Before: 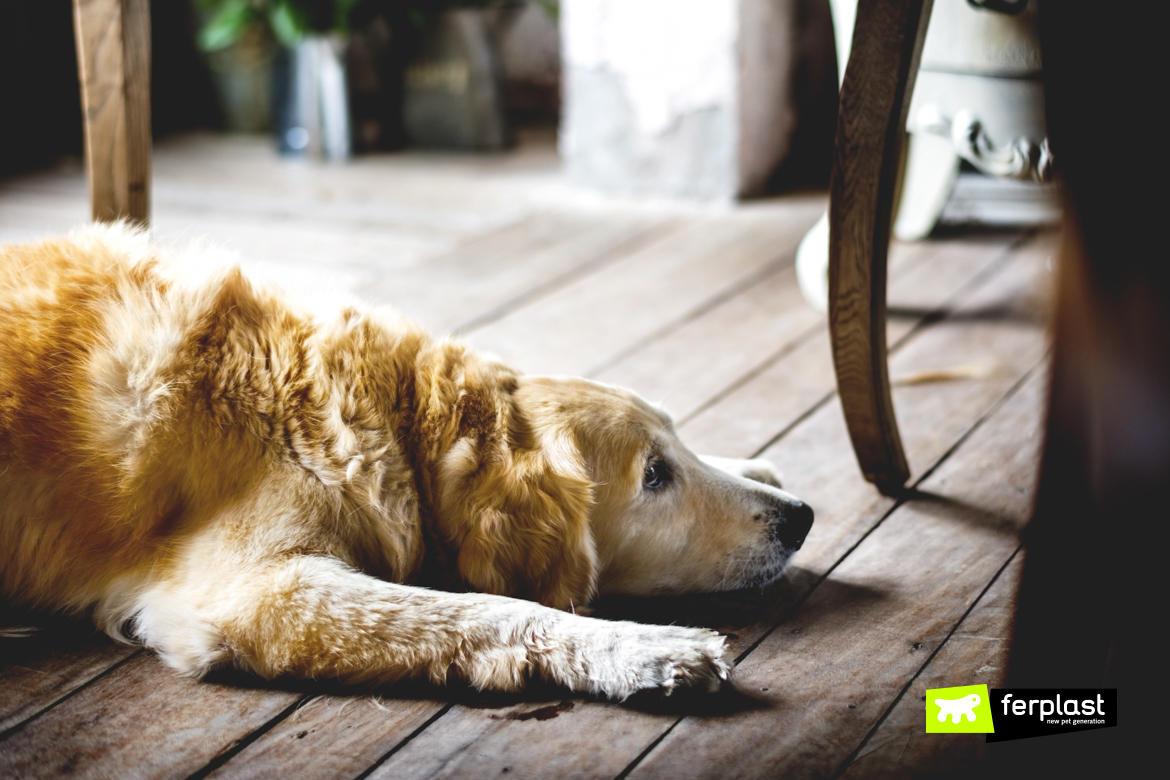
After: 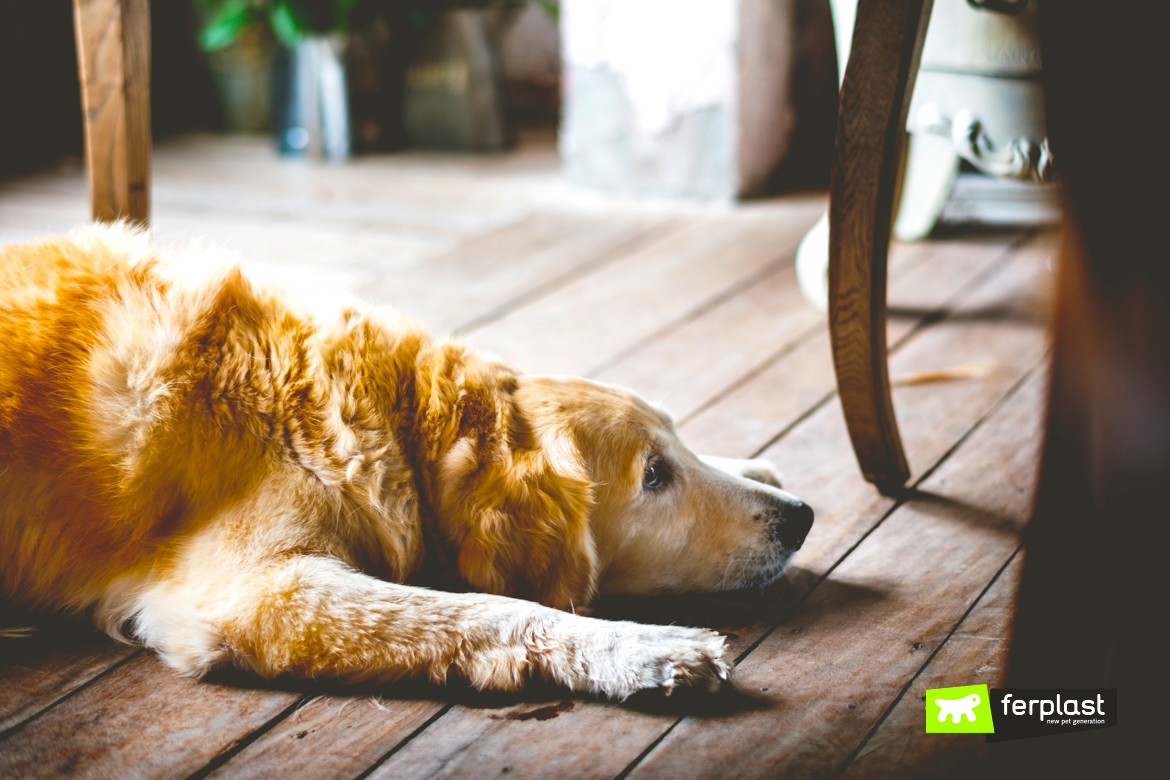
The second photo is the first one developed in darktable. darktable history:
color balance rgb: shadows lift › chroma 3.713%, shadows lift › hue 90.15°, global offset › luminance 1.974%, perceptual saturation grading › global saturation 25.271%, global vibrance 9.218%
